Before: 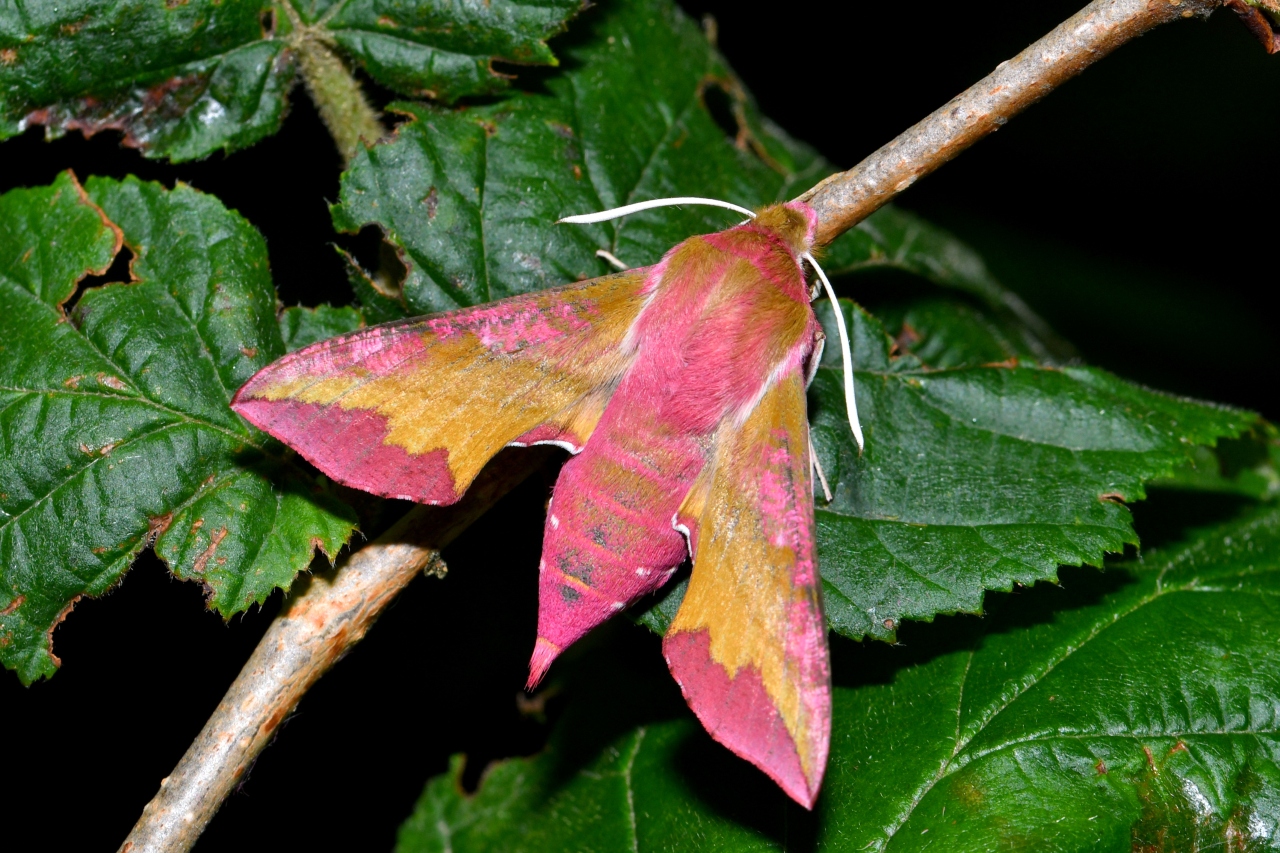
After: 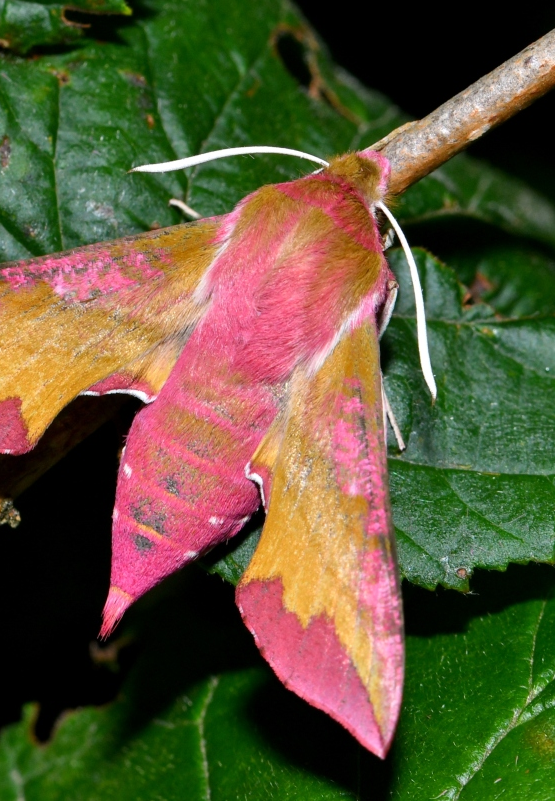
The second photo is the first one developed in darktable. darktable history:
crop: left 33.413%, top 6.061%, right 23.149%
